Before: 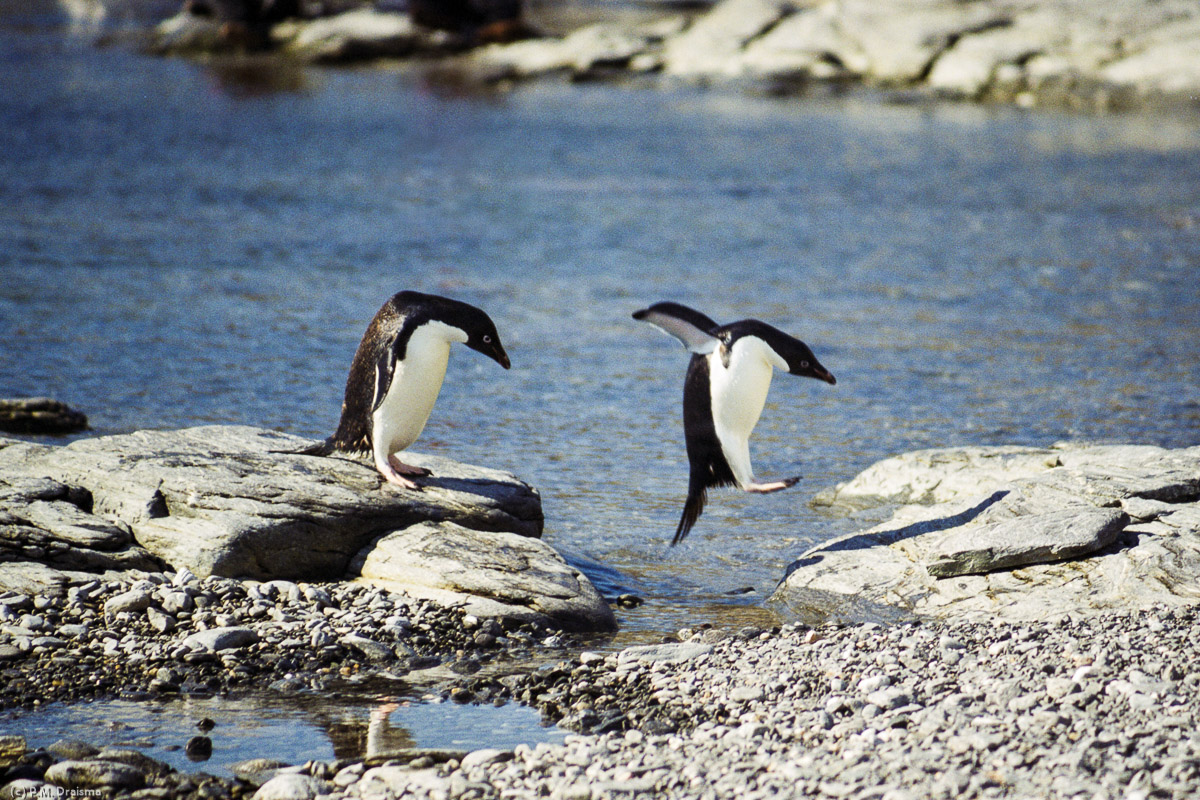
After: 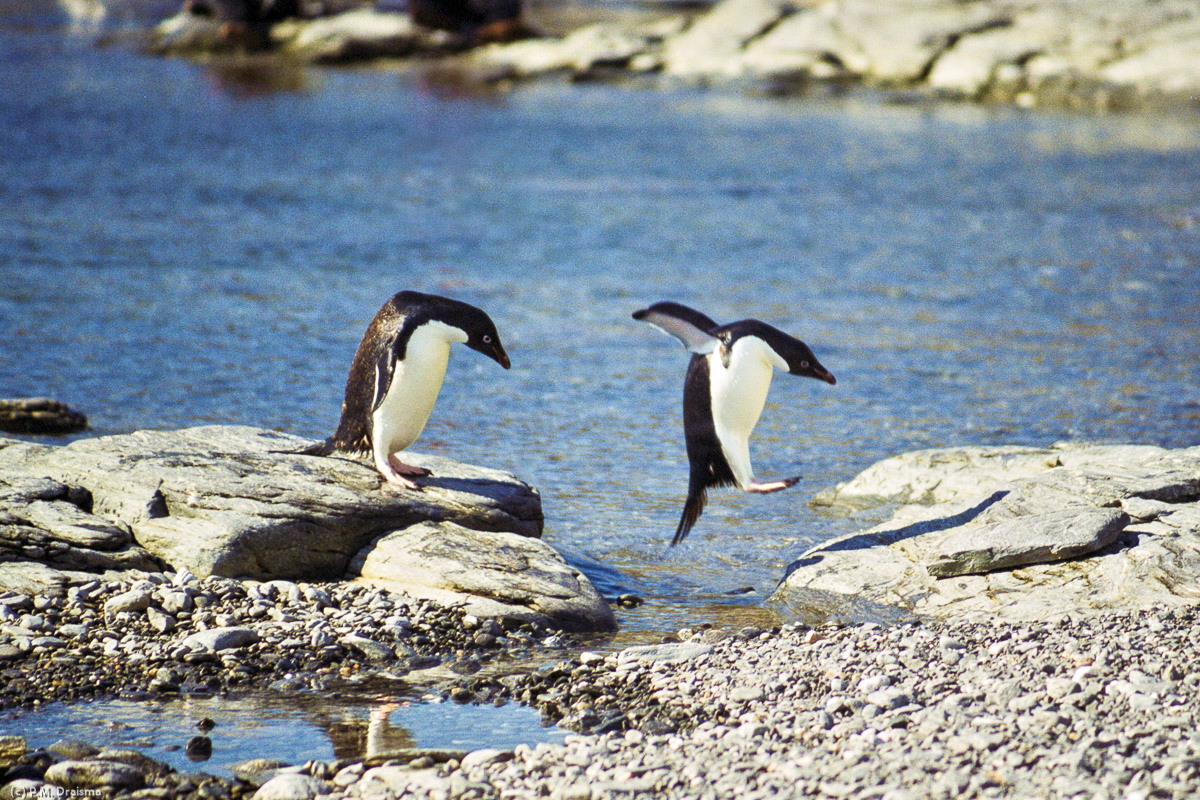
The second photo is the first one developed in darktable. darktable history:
velvia: on, module defaults
tone equalizer: -8 EV 1 EV, -7 EV 1 EV, -6 EV 1 EV, -5 EV 1 EV, -4 EV 1 EV, -3 EV 0.75 EV, -2 EV 0.5 EV, -1 EV 0.25 EV
